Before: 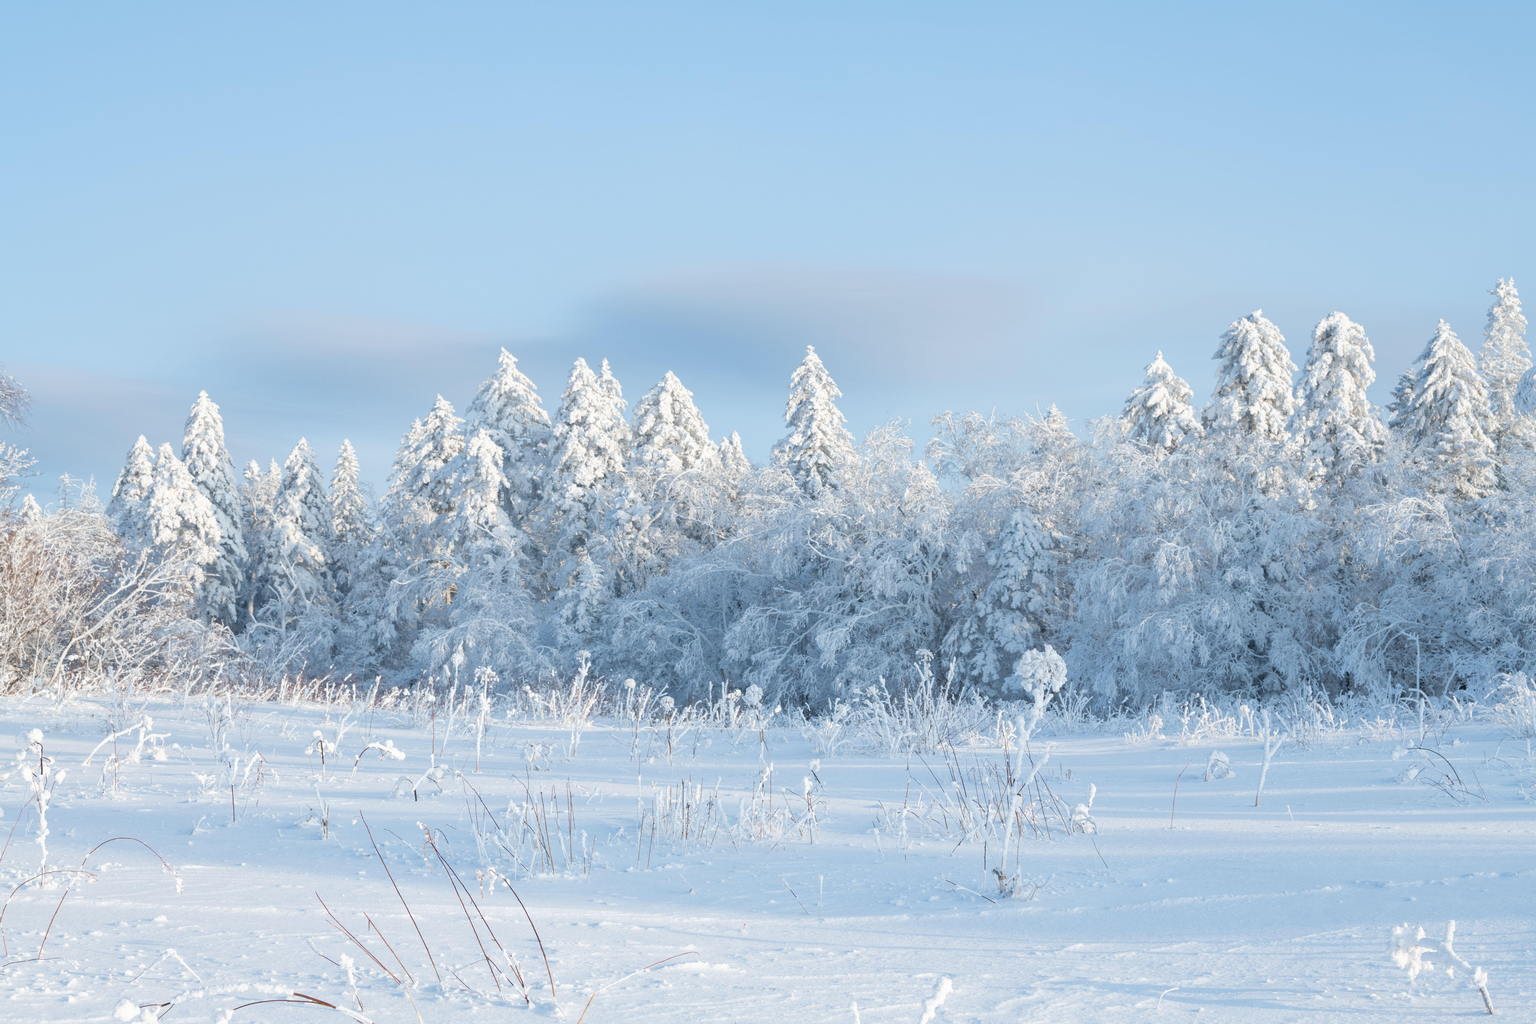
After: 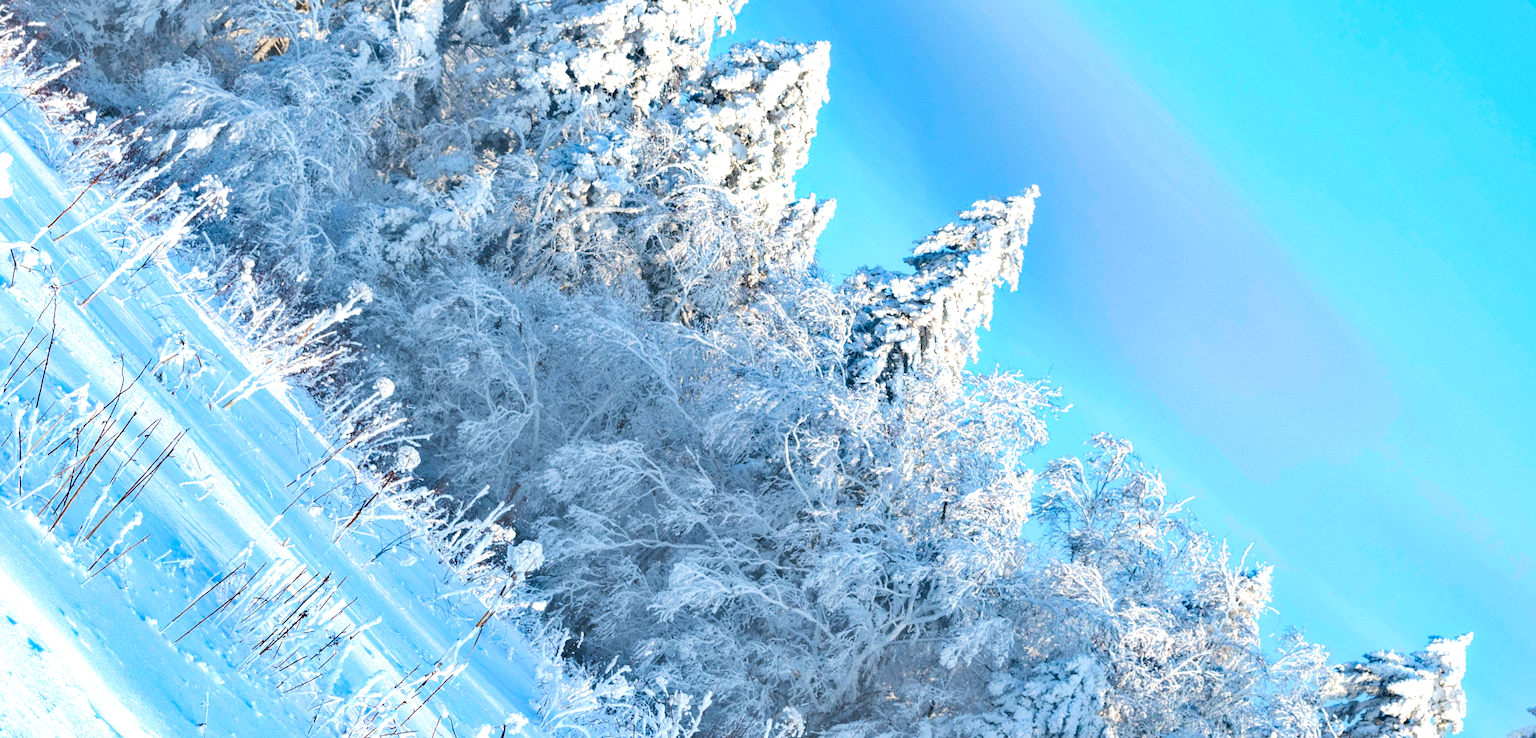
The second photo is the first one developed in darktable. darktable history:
shadows and highlights: white point adjustment 0.127, highlights -71.06, highlights color adjustment 78.29%, soften with gaussian
contrast equalizer: y [[0.5, 0.486, 0.447, 0.446, 0.489, 0.5], [0.5 ×6], [0.5 ×6], [0 ×6], [0 ×6]]
tone curve: curves: ch0 [(0, 0) (0.003, 0.004) (0.011, 0.015) (0.025, 0.033) (0.044, 0.058) (0.069, 0.091) (0.1, 0.131) (0.136, 0.179) (0.177, 0.233) (0.224, 0.296) (0.277, 0.364) (0.335, 0.434) (0.399, 0.511) (0.468, 0.584) (0.543, 0.656) (0.623, 0.729) (0.709, 0.799) (0.801, 0.874) (0.898, 0.936) (1, 1)], color space Lab, independent channels, preserve colors none
crop and rotate: angle -44.92°, top 16.707%, right 0.835%, bottom 11.76%
exposure: exposure 0.48 EV, compensate highlight preservation false
